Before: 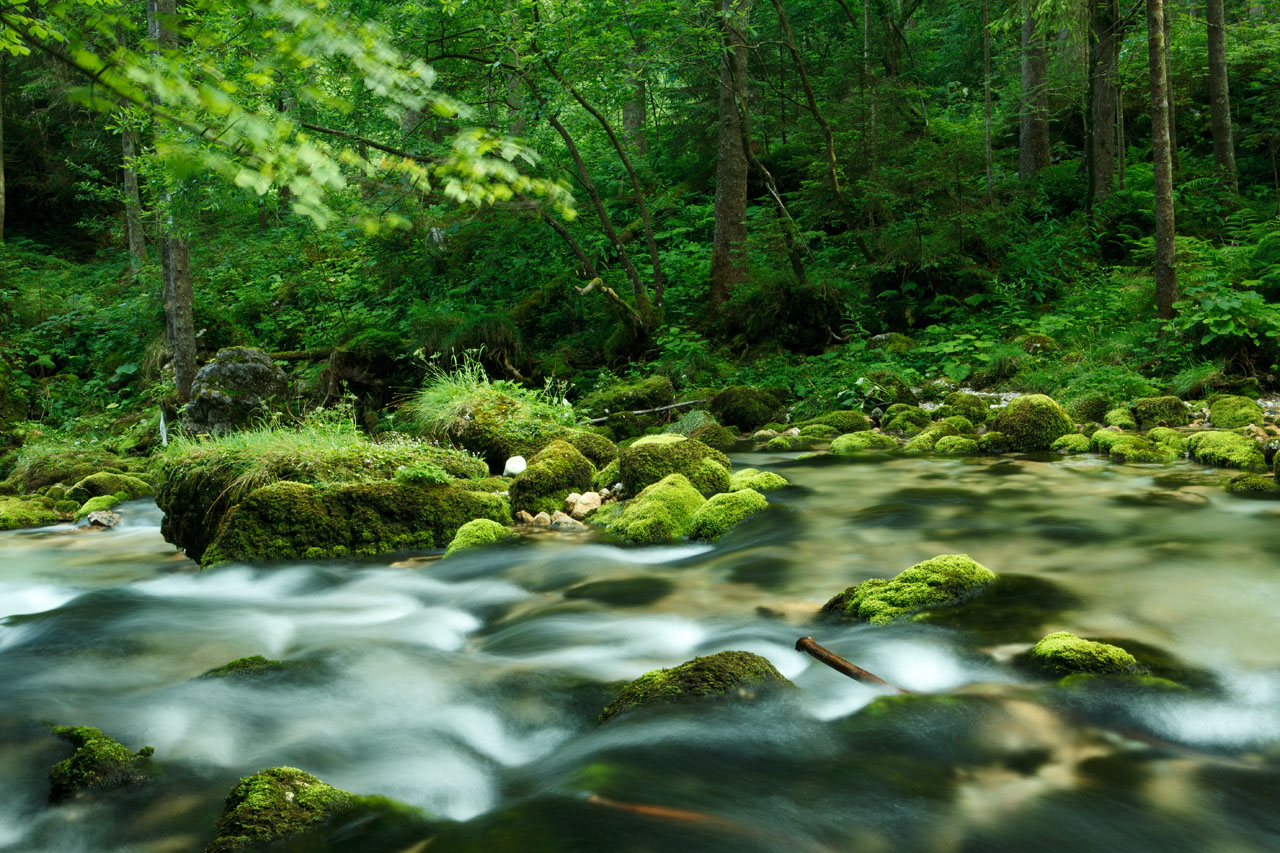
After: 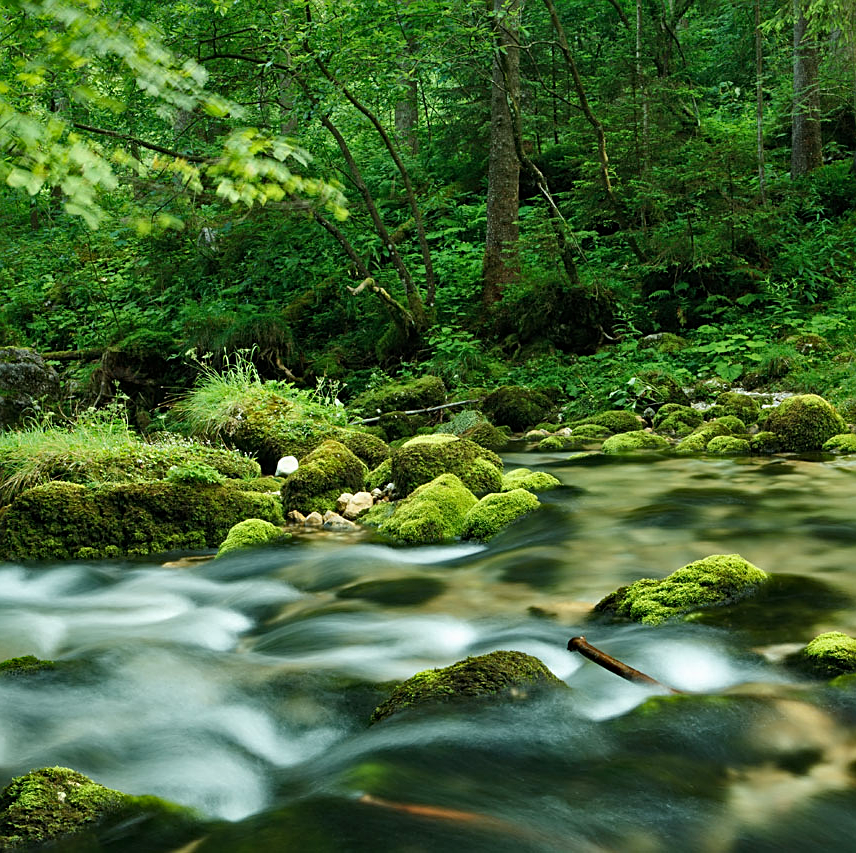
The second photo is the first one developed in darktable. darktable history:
exposure: exposure -0.061 EV, compensate exposure bias true, compensate highlight preservation false
sharpen: on, module defaults
crop and rotate: left 17.818%, right 15.304%
shadows and highlights: soften with gaussian
haze removal: compatibility mode true, adaptive false
